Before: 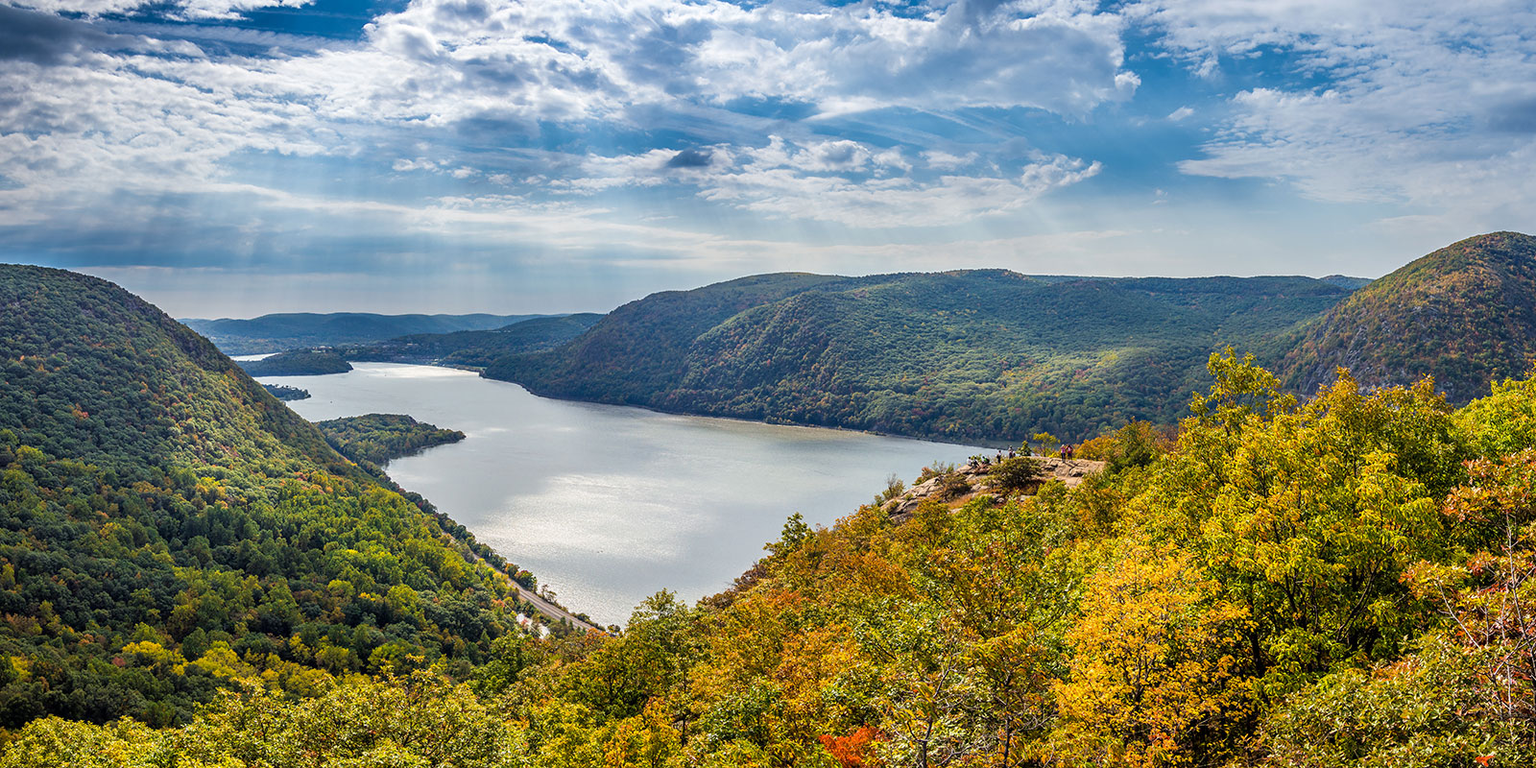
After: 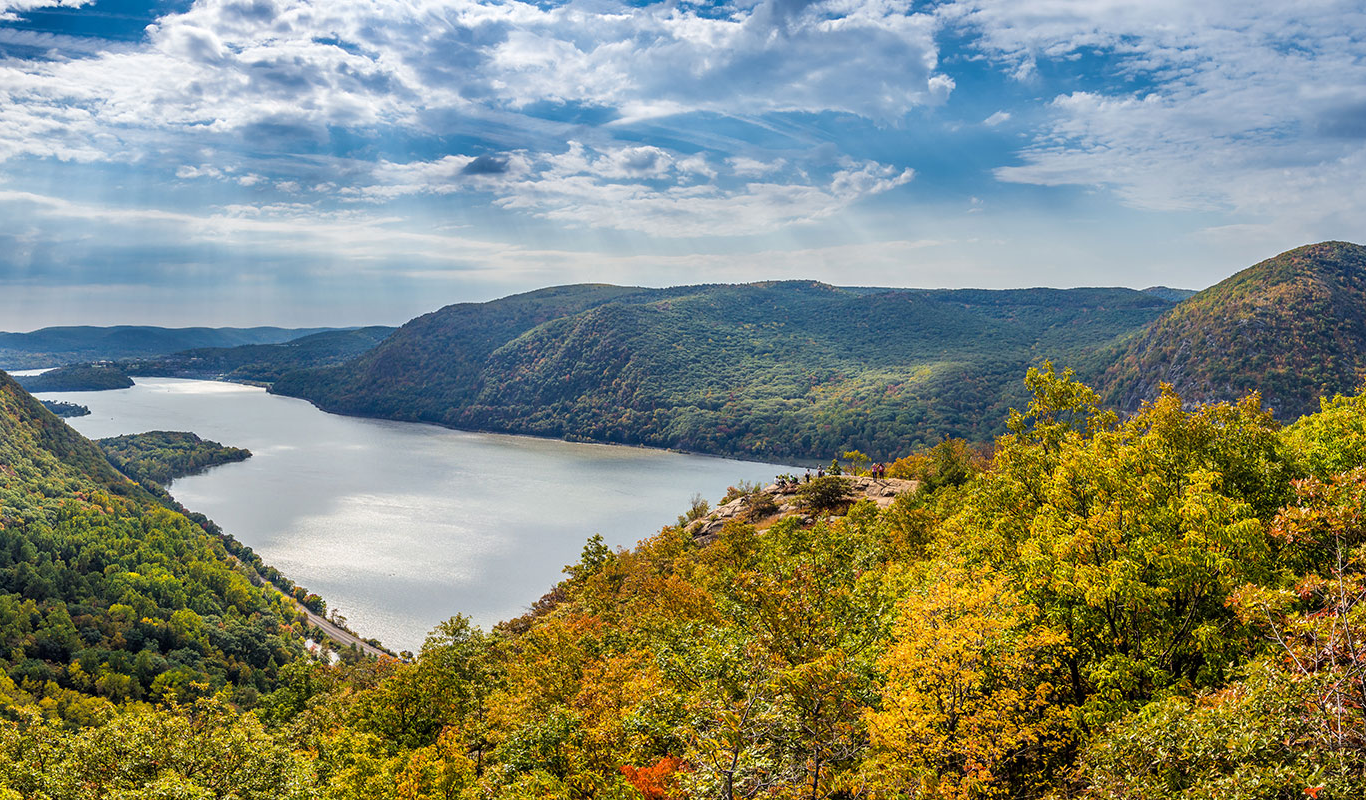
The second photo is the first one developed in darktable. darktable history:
crop and rotate: left 14.584%
white balance: emerald 1
